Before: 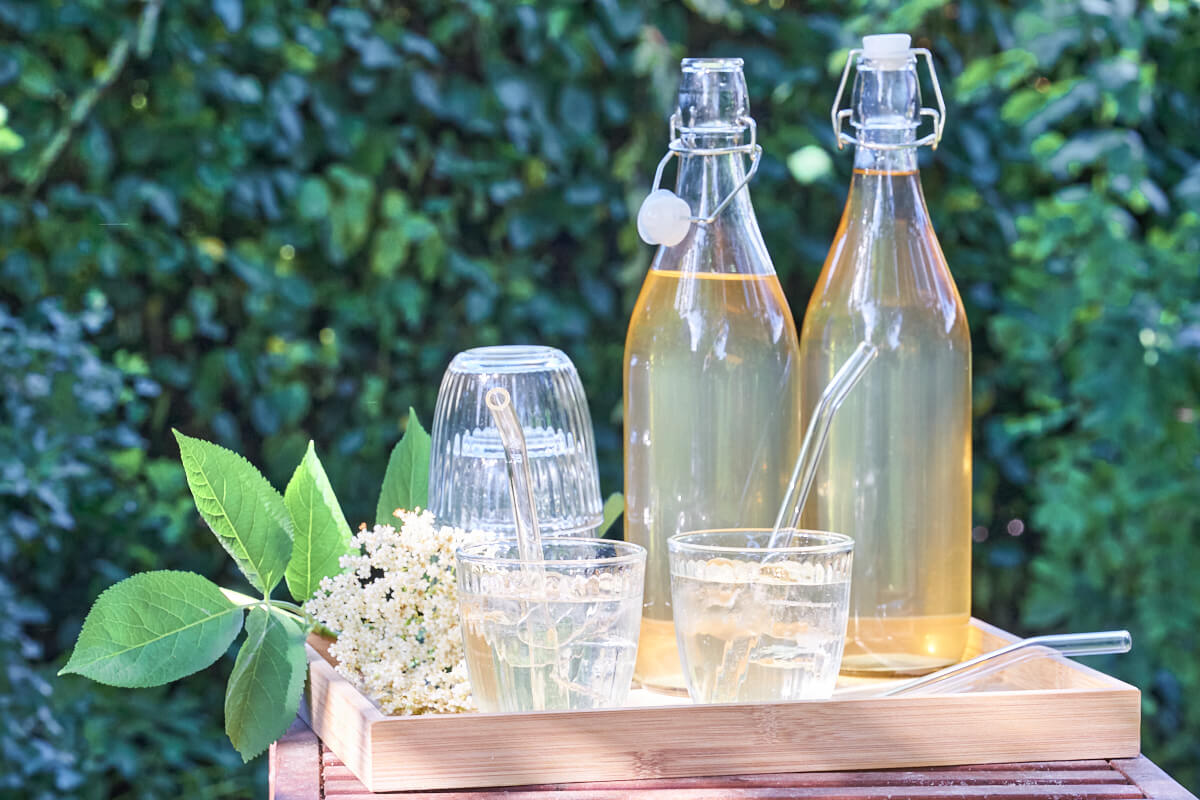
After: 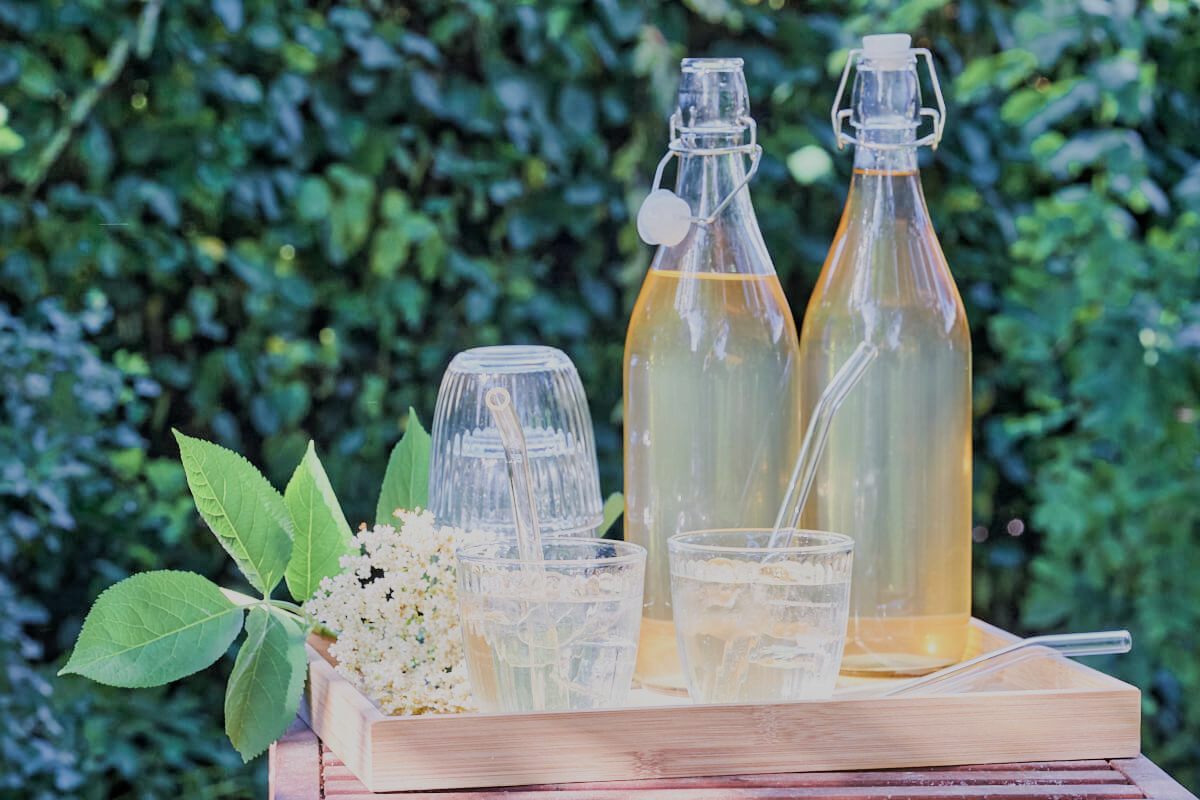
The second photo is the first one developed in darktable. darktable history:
tone equalizer: on, module defaults
filmic rgb: black relative exposure -6.98 EV, white relative exposure 5.63 EV, hardness 2.86
